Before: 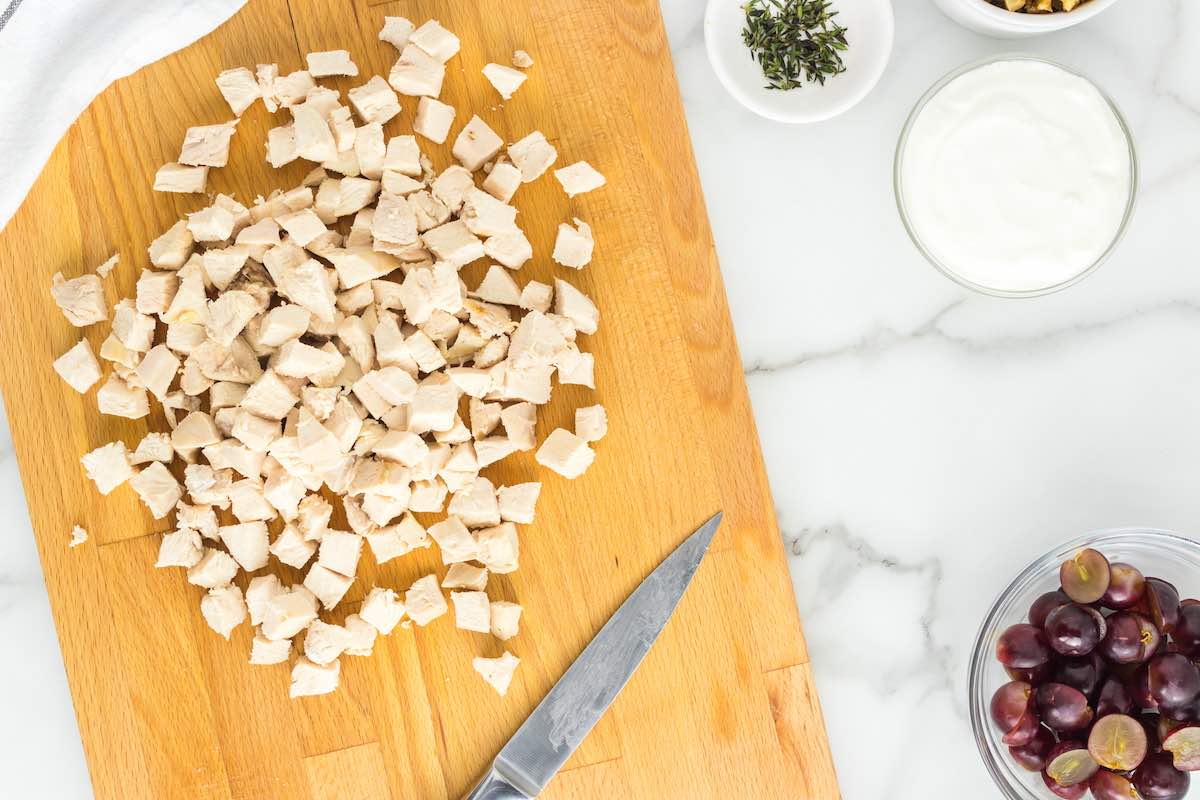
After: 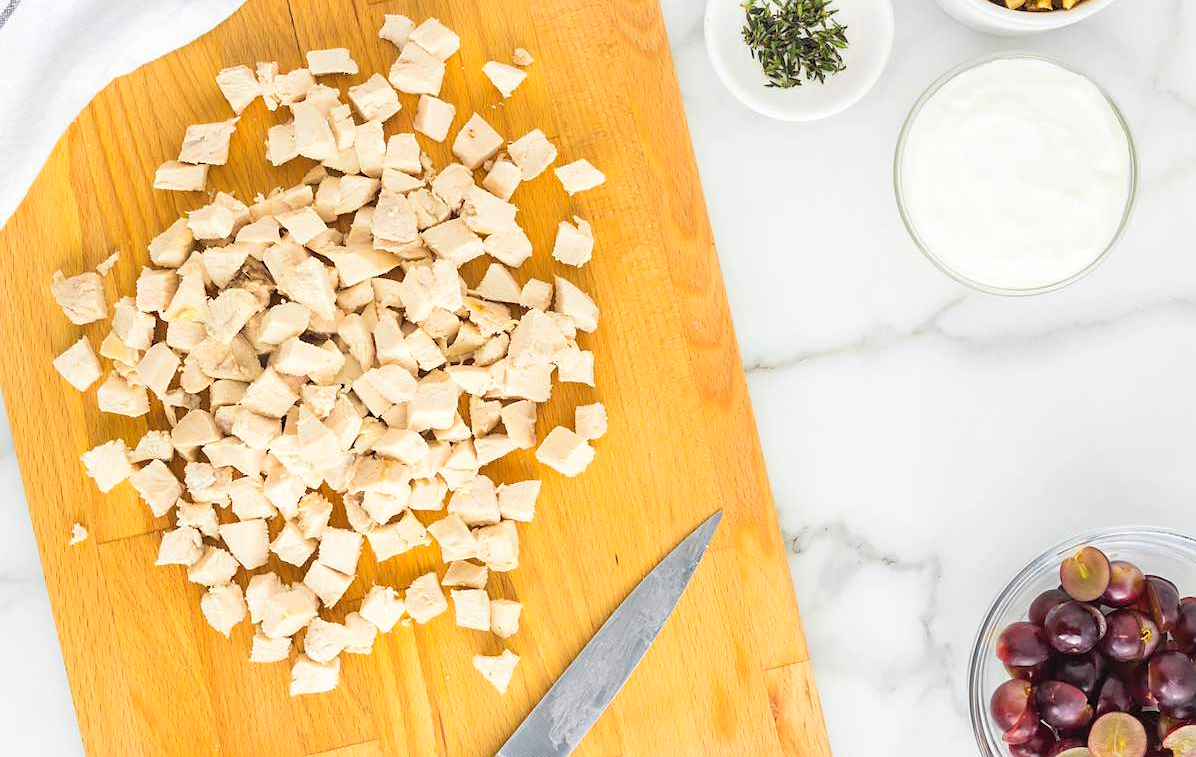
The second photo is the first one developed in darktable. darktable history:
crop: top 0.277%, right 0.255%, bottom 5.028%
sharpen: radius 1.593, amount 0.36, threshold 1.675
contrast brightness saturation: brightness 0.091, saturation 0.194
